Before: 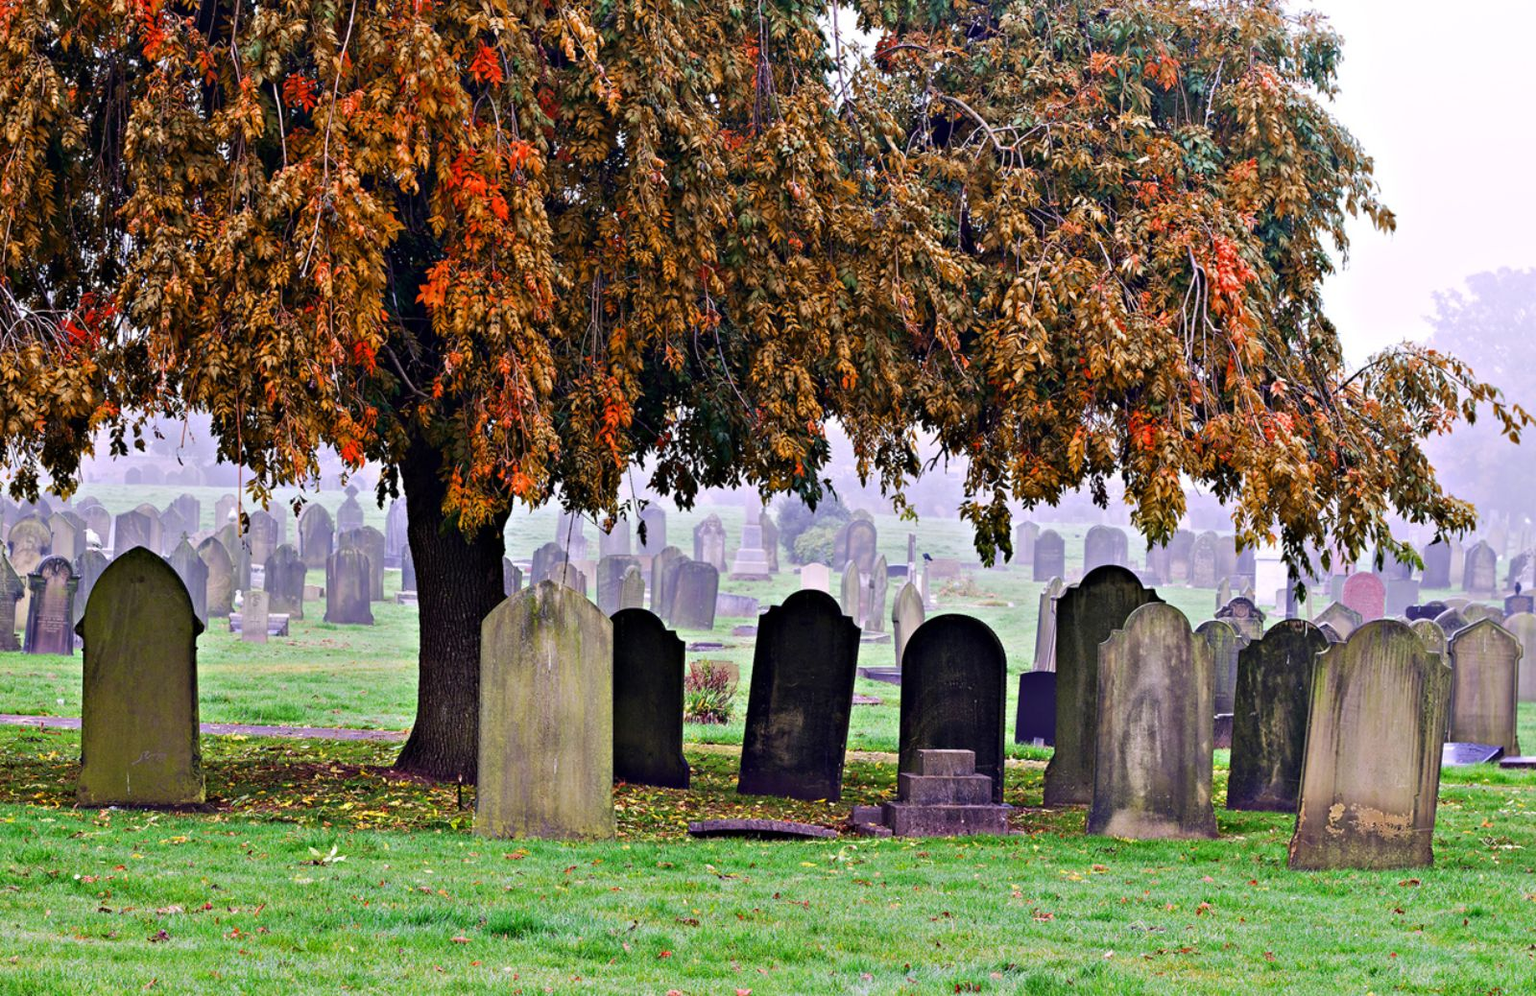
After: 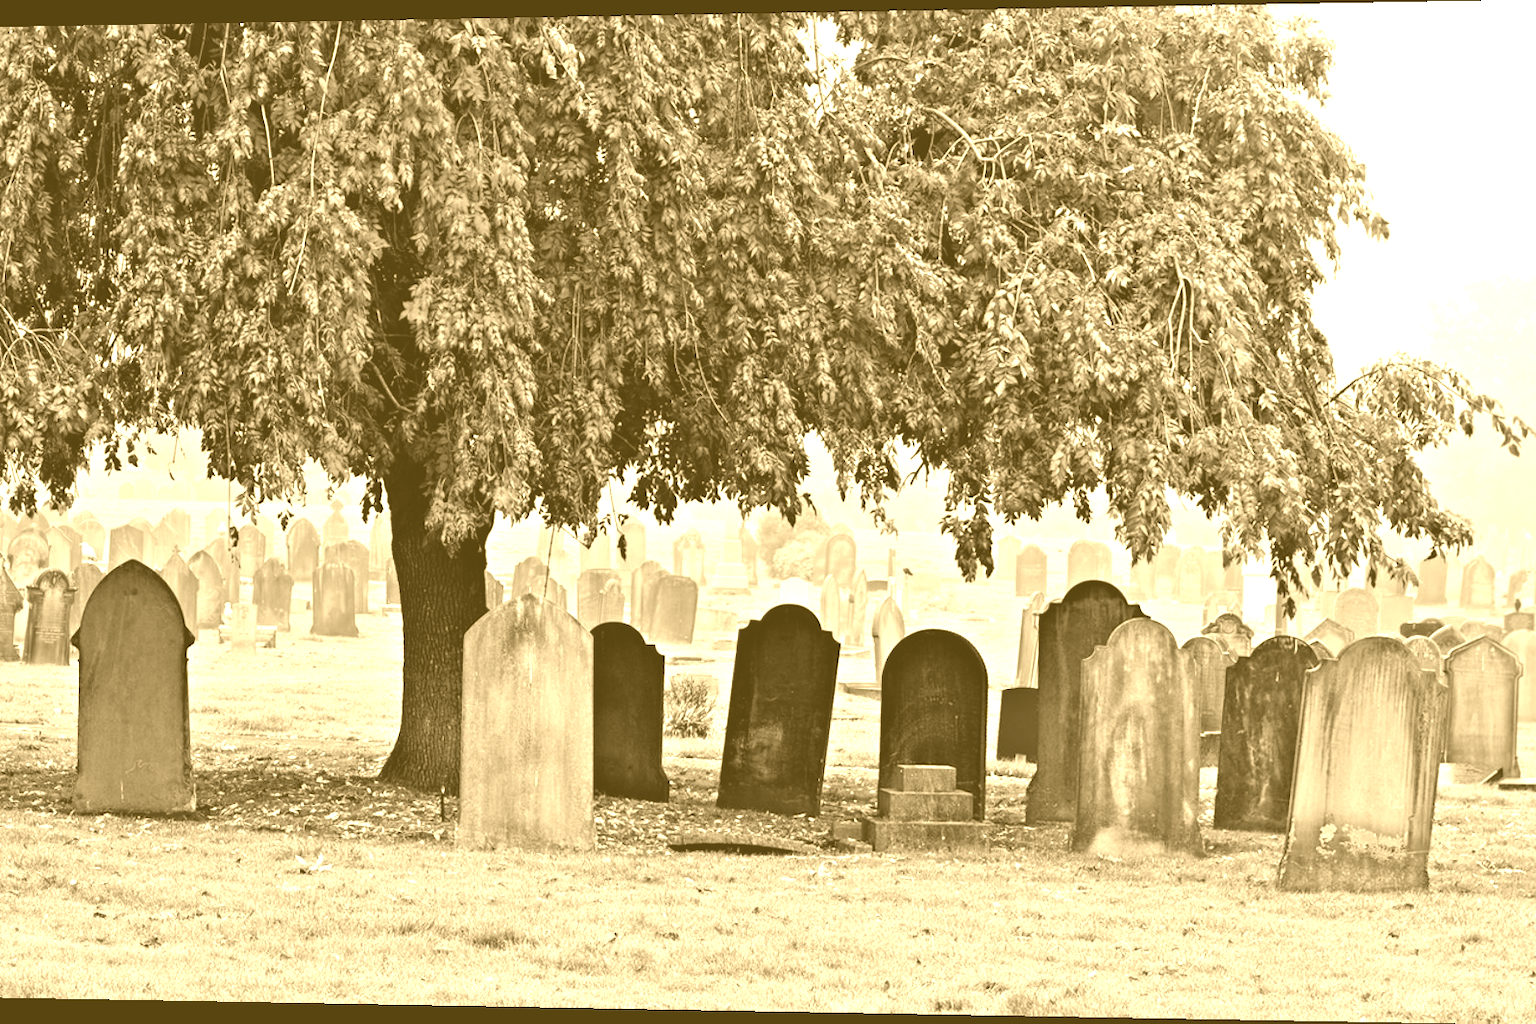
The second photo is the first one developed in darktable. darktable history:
contrast brightness saturation: saturation 0.5
colorize: hue 36°, source mix 100%
rotate and perspective: lens shift (horizontal) -0.055, automatic cropping off
